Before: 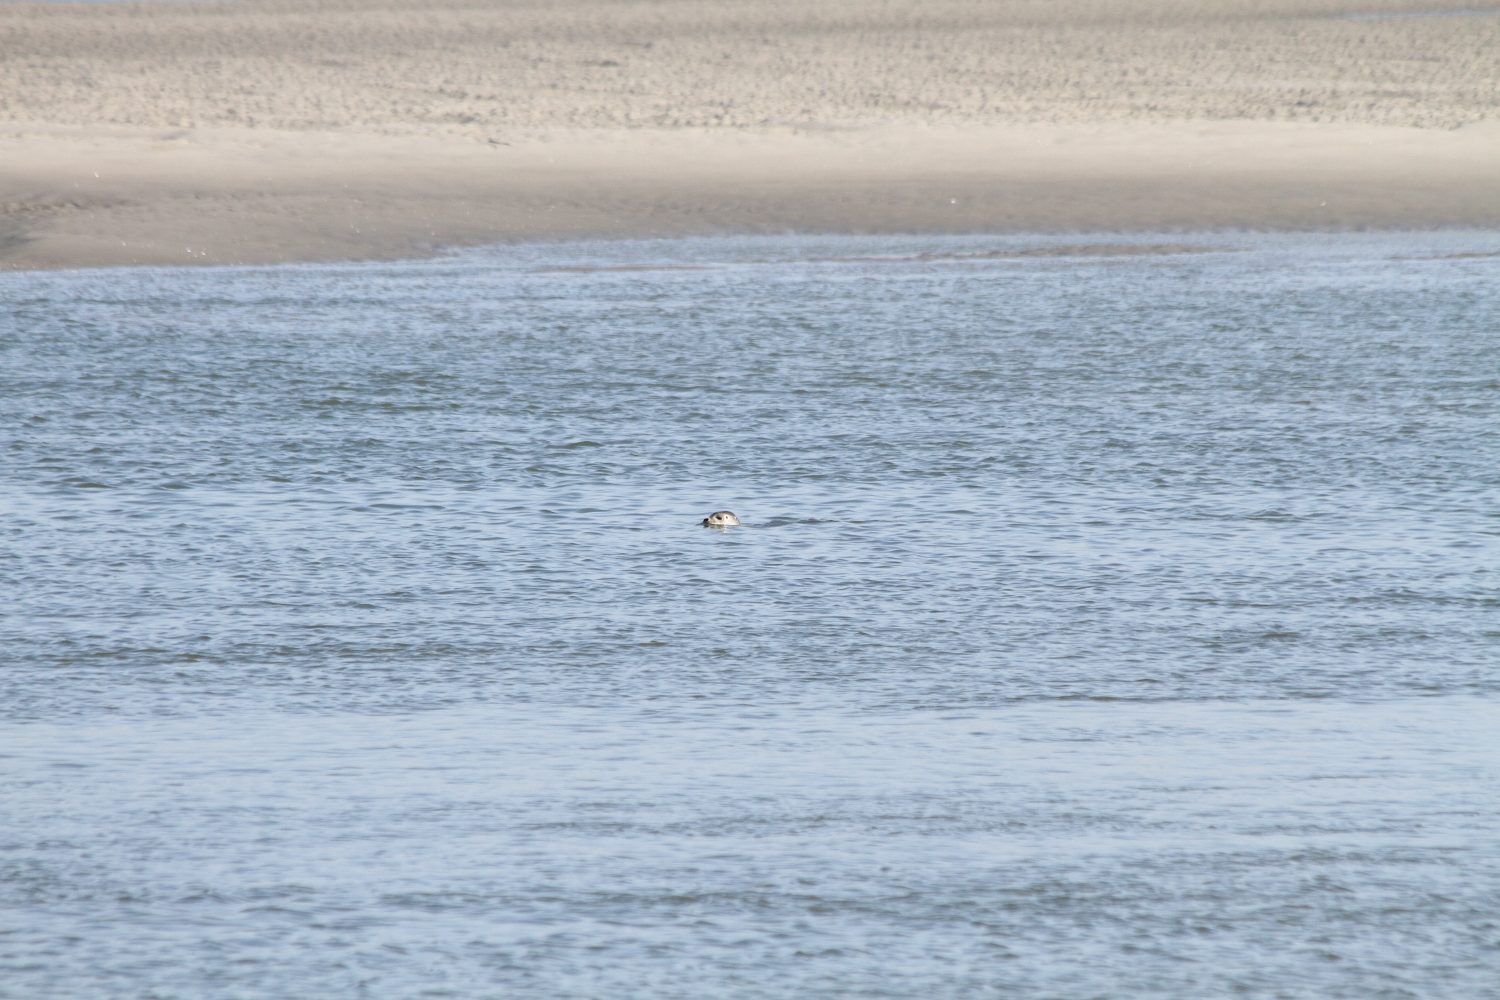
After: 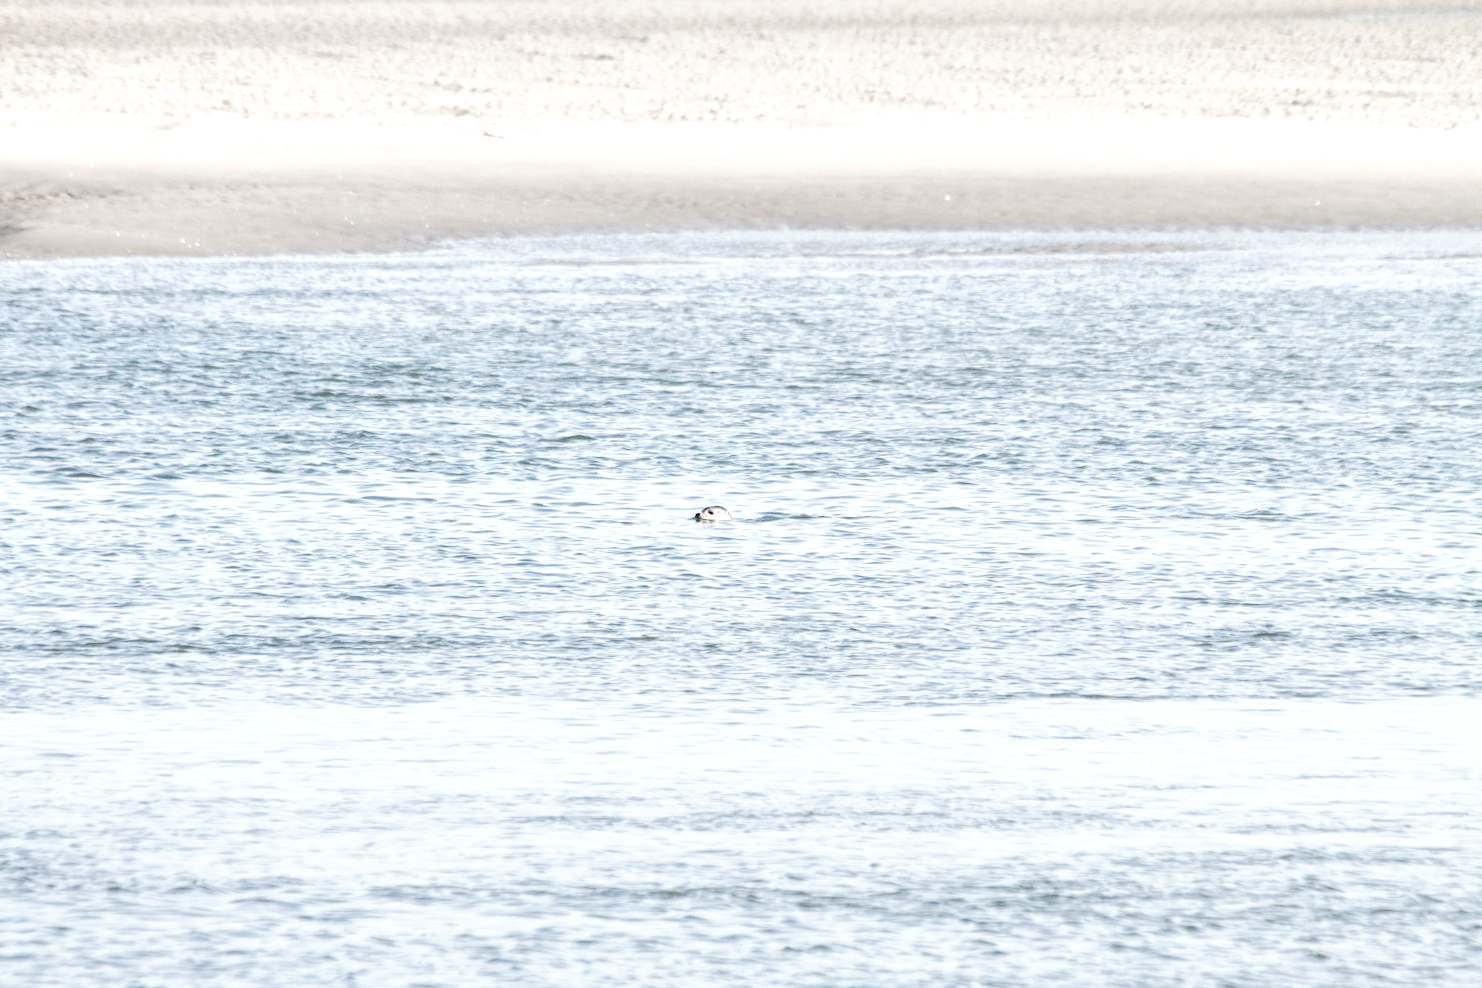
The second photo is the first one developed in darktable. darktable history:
tone equalizer: edges refinement/feathering 500, mask exposure compensation -1.57 EV, preserve details no
local contrast: highlights 93%, shadows 86%, detail 160%, midtone range 0.2
crop and rotate: angle -0.453°
levels: levels [0.116, 0.574, 1]
base curve: curves: ch0 [(0, 0) (0.007, 0.004) (0.027, 0.03) (0.046, 0.07) (0.207, 0.54) (0.442, 0.872) (0.673, 0.972) (1, 1)], preserve colors none
